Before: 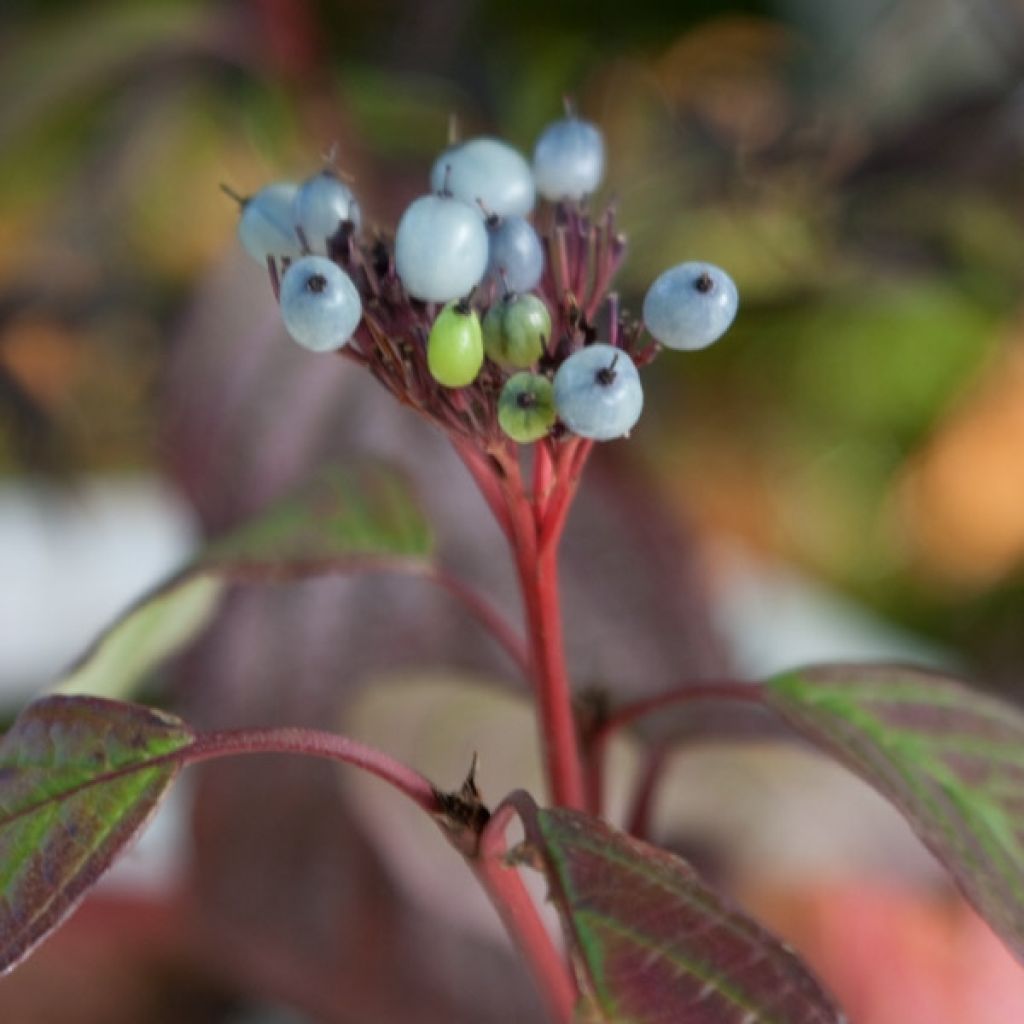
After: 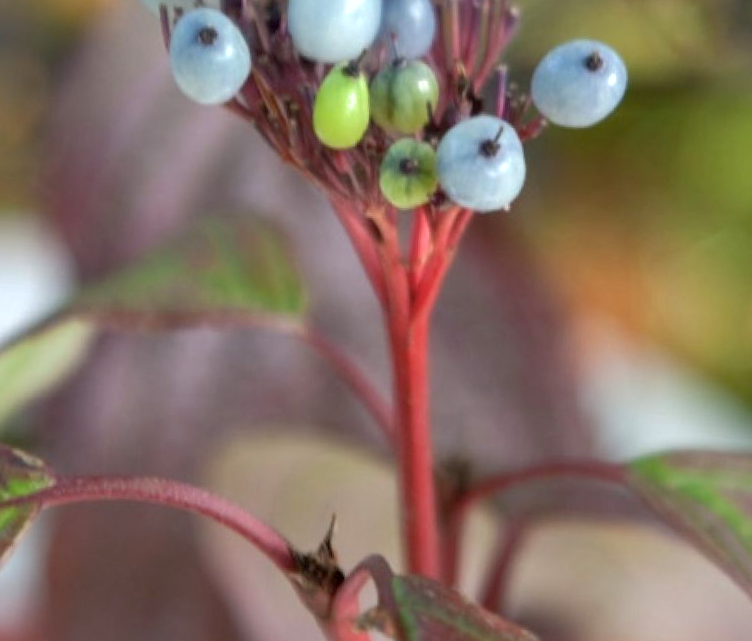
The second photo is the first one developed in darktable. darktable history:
crop and rotate: angle -3.86°, left 9.785%, top 21.204%, right 11.957%, bottom 12.119%
exposure: black level correction 0.001, exposure 0.5 EV, compensate highlight preservation false
shadows and highlights: on, module defaults
color calibration: illuminant same as pipeline (D50), adaptation none (bypass), x 0.332, y 0.334, temperature 5016.92 K, saturation algorithm version 1 (2020)
